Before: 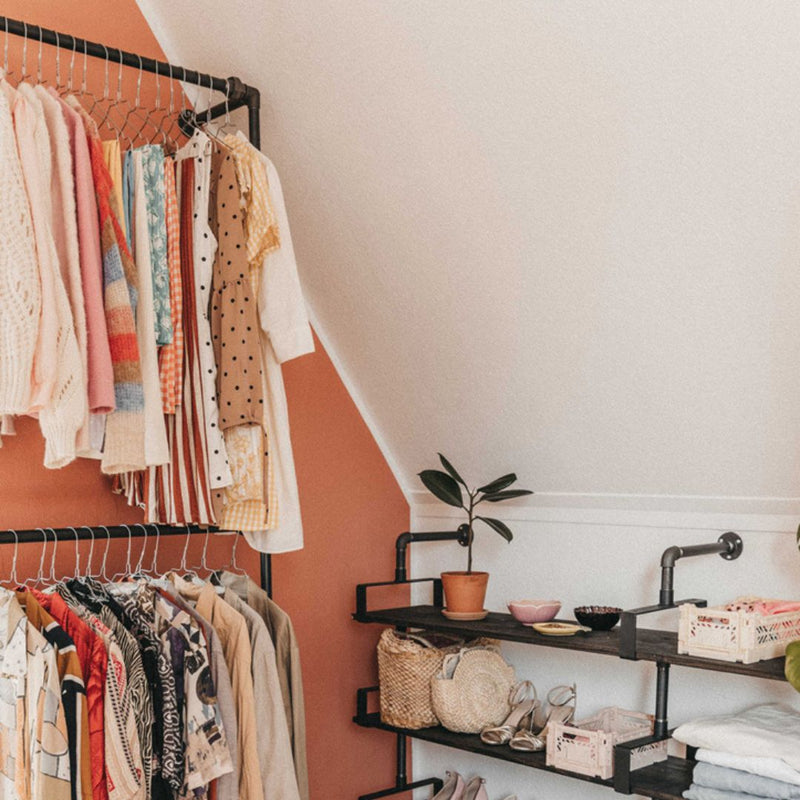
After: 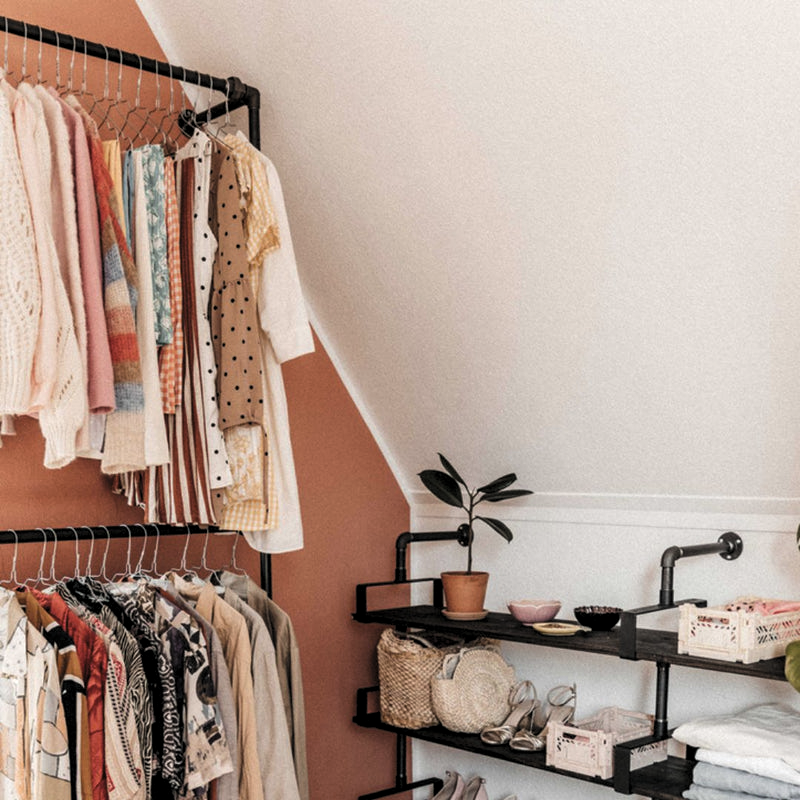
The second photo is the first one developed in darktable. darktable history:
levels: levels [0.129, 0.519, 0.867]
color balance: contrast -15%
